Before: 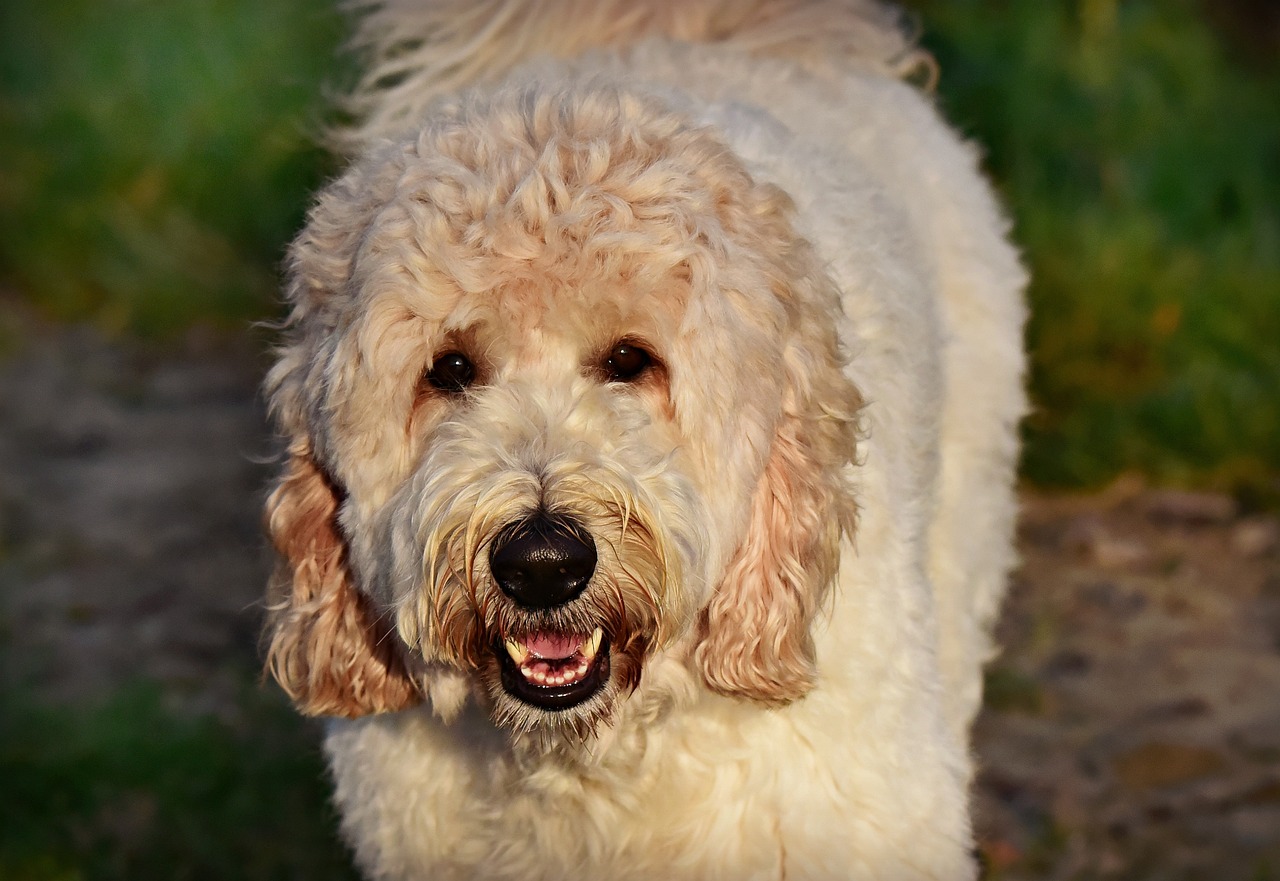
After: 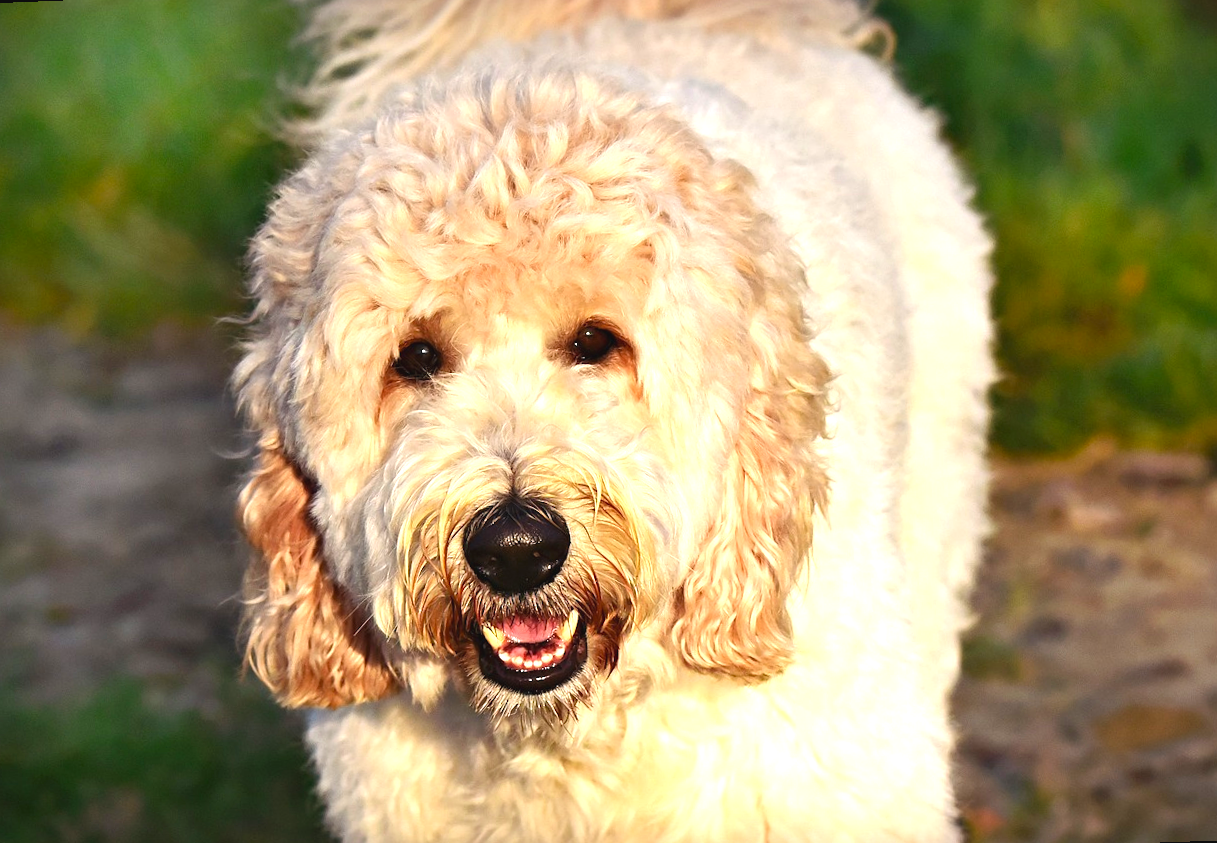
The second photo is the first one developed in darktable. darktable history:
exposure: black level correction -0.002, exposure 1.115 EV, compensate highlight preservation false
color balance: output saturation 110%
rotate and perspective: rotation -2.12°, lens shift (vertical) 0.009, lens shift (horizontal) -0.008, automatic cropping original format, crop left 0.036, crop right 0.964, crop top 0.05, crop bottom 0.959
